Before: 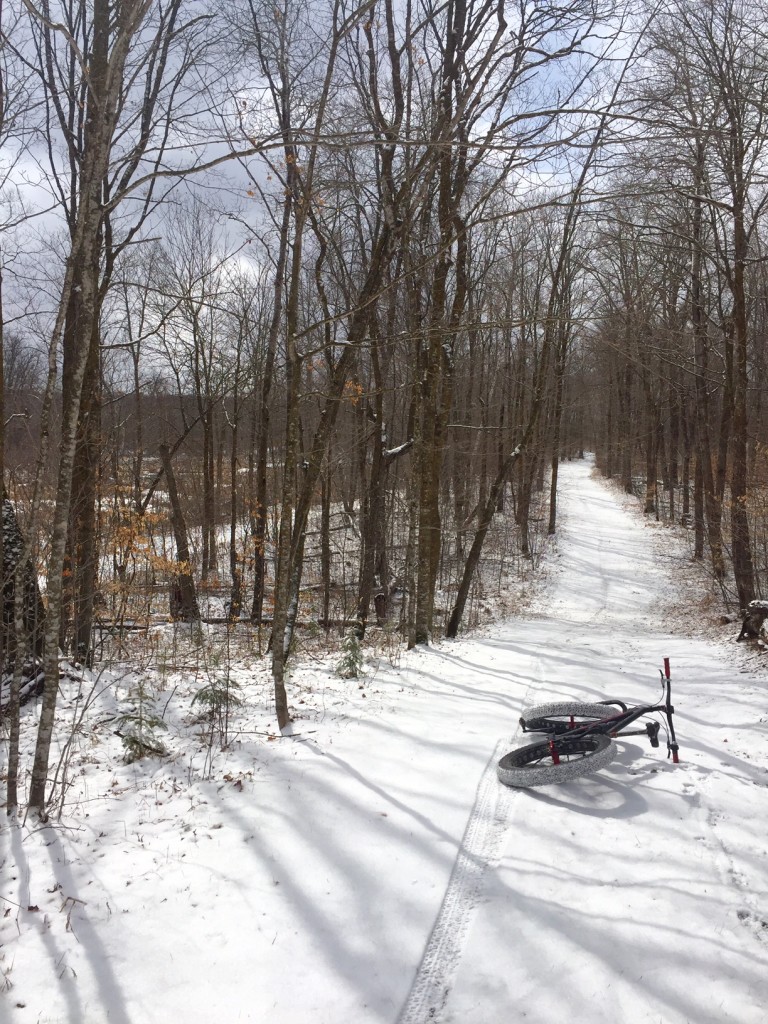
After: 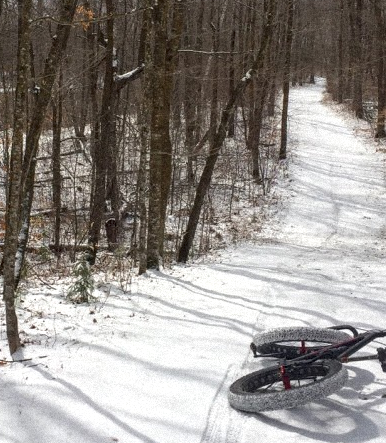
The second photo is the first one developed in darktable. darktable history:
grain: mid-tones bias 0%
local contrast: detail 130%
crop: left 35.03%, top 36.625%, right 14.663%, bottom 20.057%
contrast brightness saturation: contrast 0.07
